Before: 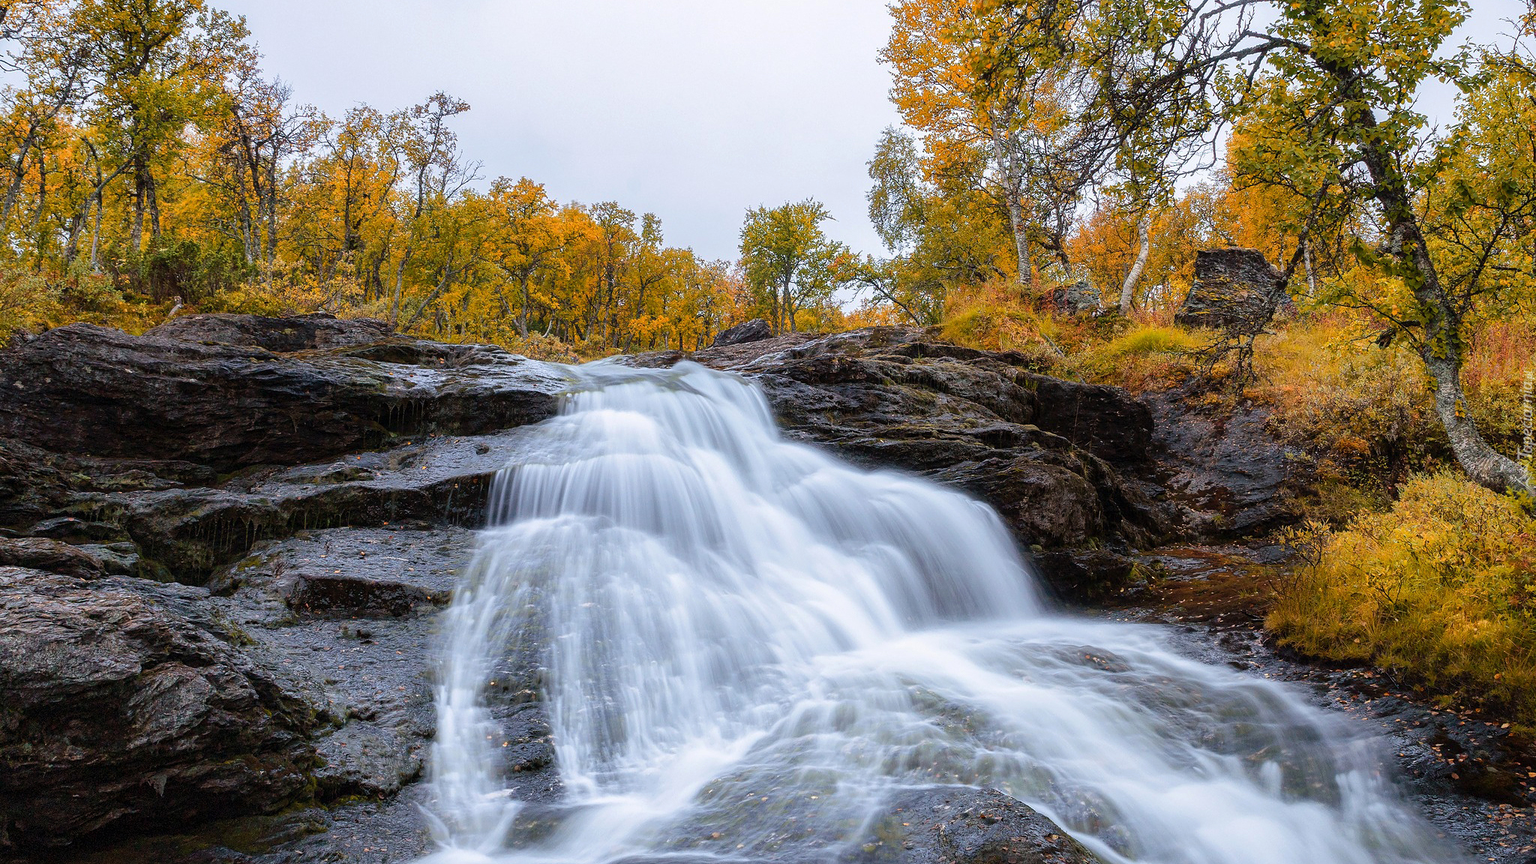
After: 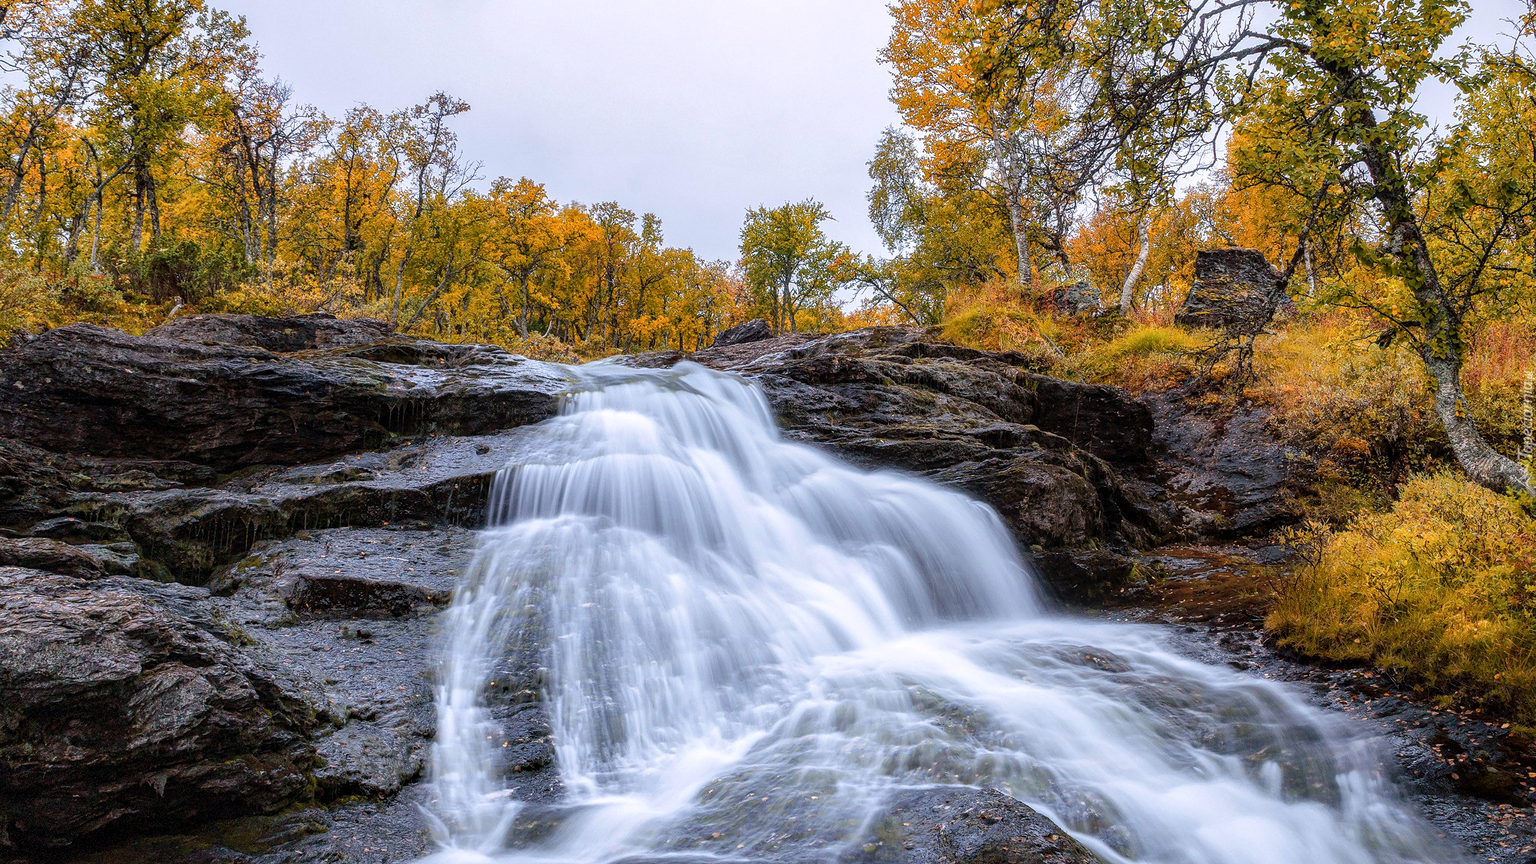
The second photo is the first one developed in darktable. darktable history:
local contrast: on, module defaults
white balance: red 1.009, blue 1.027
